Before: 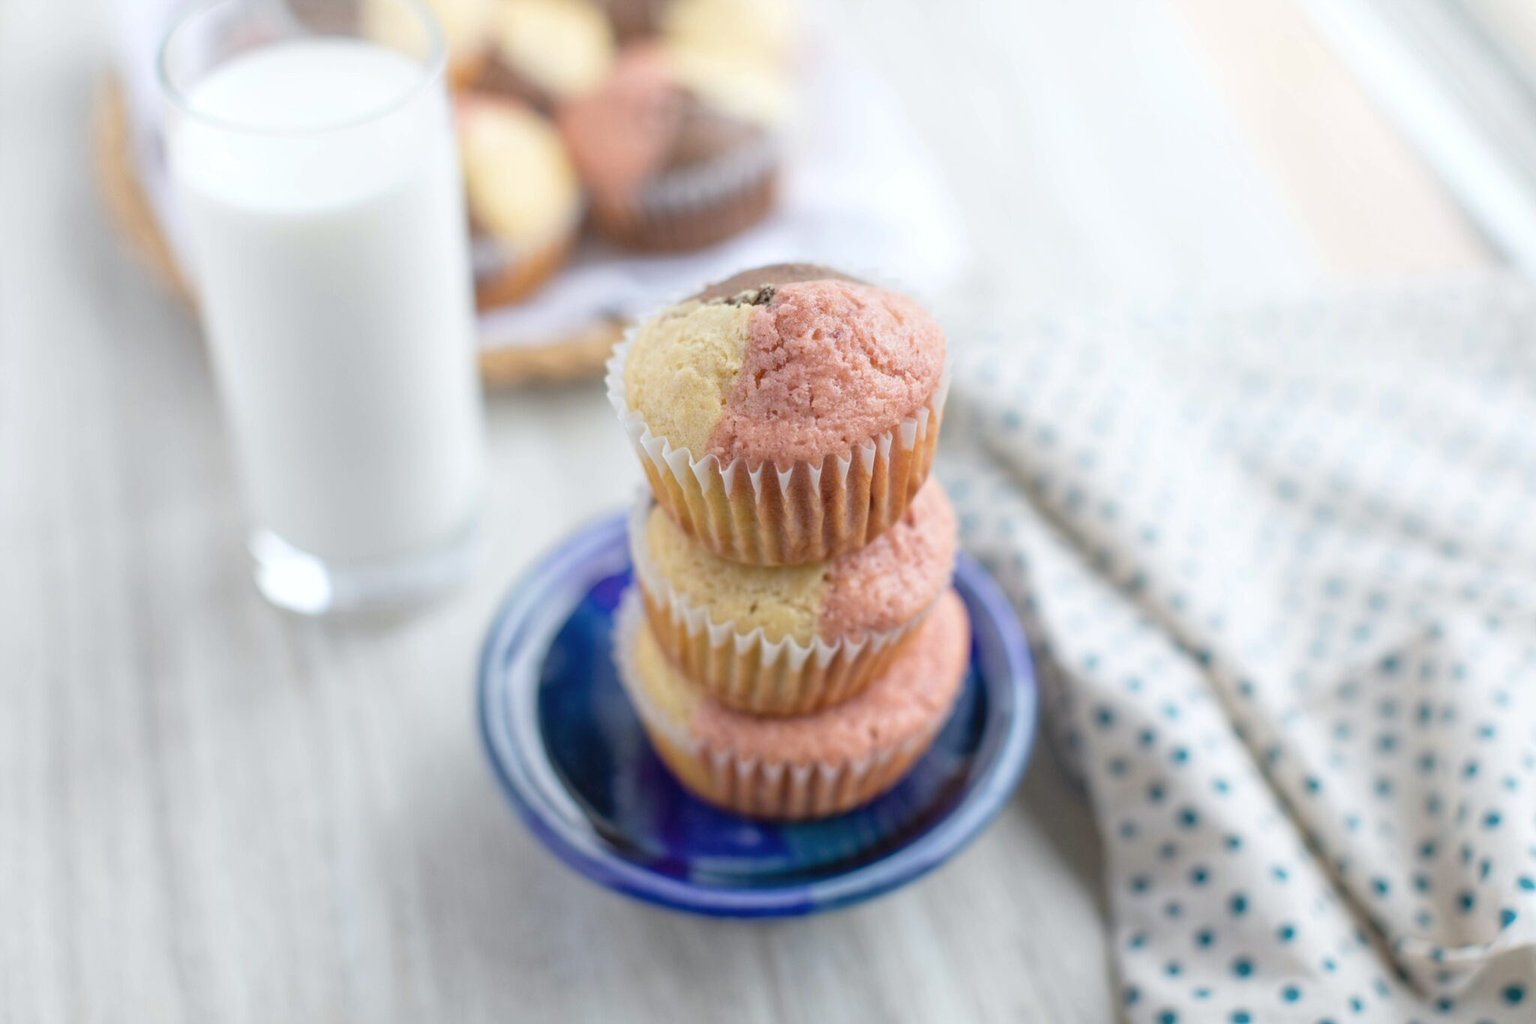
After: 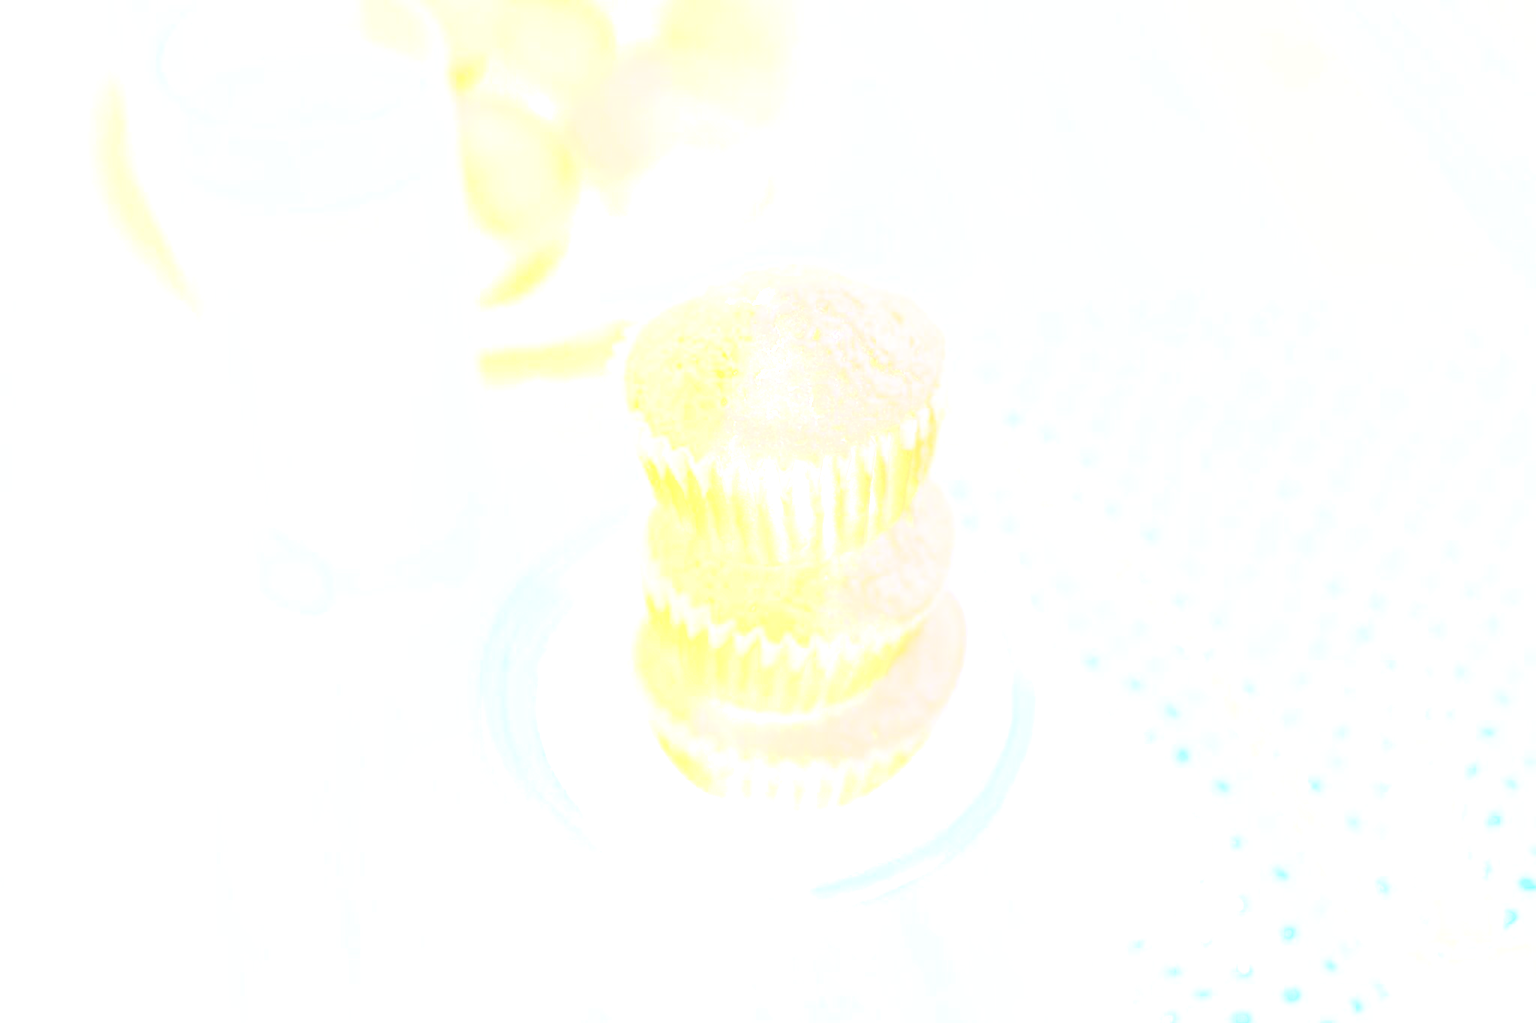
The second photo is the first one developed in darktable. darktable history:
bloom: size 85%, threshold 5%, strength 85%
filmic rgb: black relative exposure -7.32 EV, white relative exposure 5.09 EV, hardness 3.2
contrast brightness saturation: contrast 0.62, brightness 0.34, saturation 0.14
color balance rgb: perceptual saturation grading › global saturation 36%, perceptual brilliance grading › global brilliance 10%, global vibrance 20%
